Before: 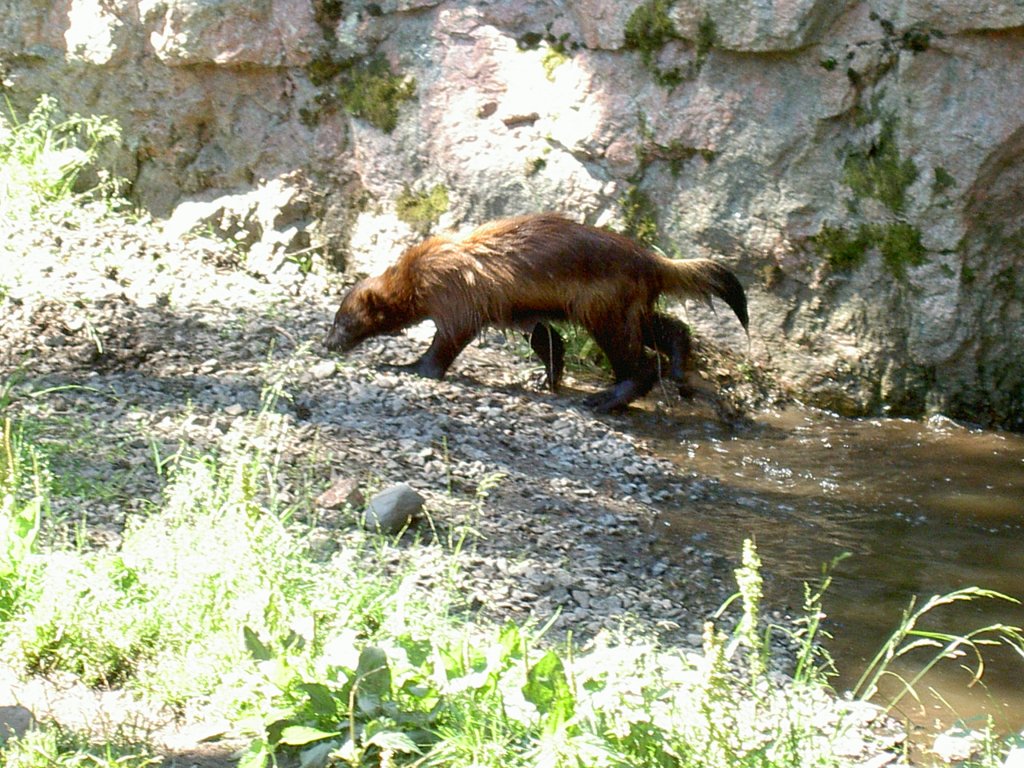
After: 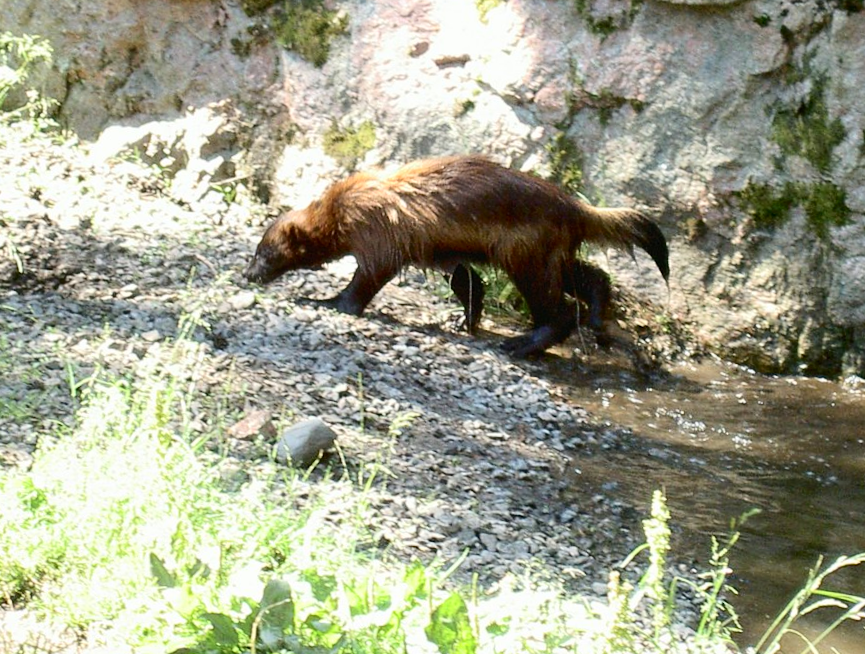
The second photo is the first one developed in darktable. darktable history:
crop and rotate: angle -2.85°, left 5.303%, top 5.162%, right 4.702%, bottom 4.139%
tone curve: curves: ch0 [(0, 0) (0.003, 0.008) (0.011, 0.017) (0.025, 0.027) (0.044, 0.043) (0.069, 0.059) (0.1, 0.086) (0.136, 0.112) (0.177, 0.152) (0.224, 0.203) (0.277, 0.277) (0.335, 0.346) (0.399, 0.439) (0.468, 0.527) (0.543, 0.613) (0.623, 0.693) (0.709, 0.787) (0.801, 0.863) (0.898, 0.927) (1, 1)], color space Lab, independent channels, preserve colors none
